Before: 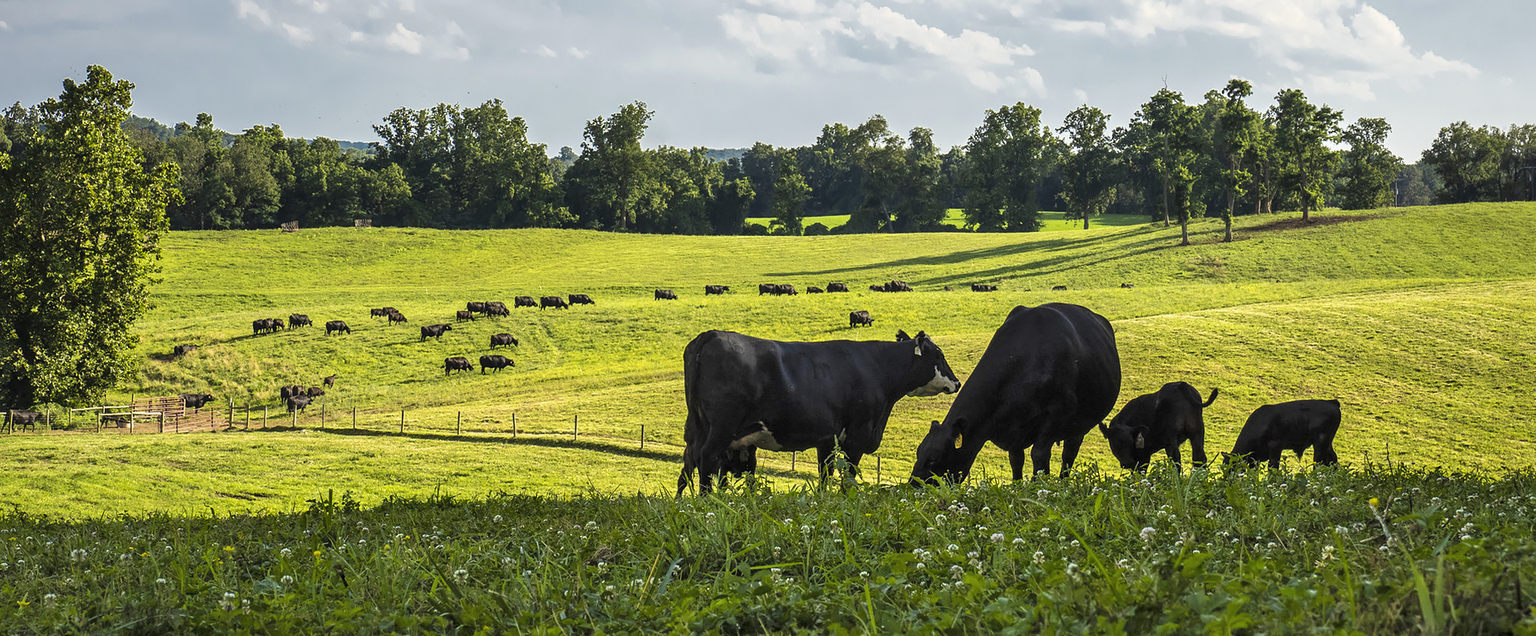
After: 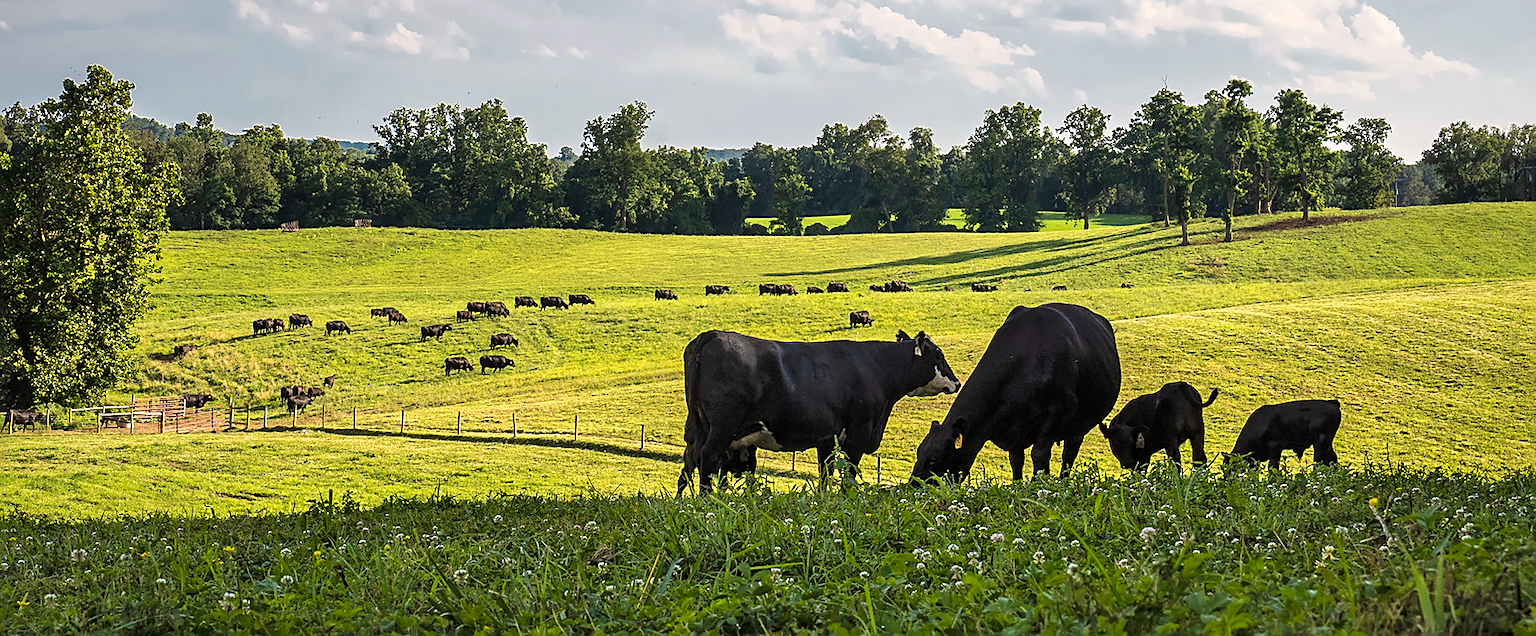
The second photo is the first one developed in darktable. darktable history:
sharpen: on, module defaults
white balance: red 1.045, blue 0.932
color calibration: illuminant as shot in camera, x 0.358, y 0.373, temperature 4628.91 K
